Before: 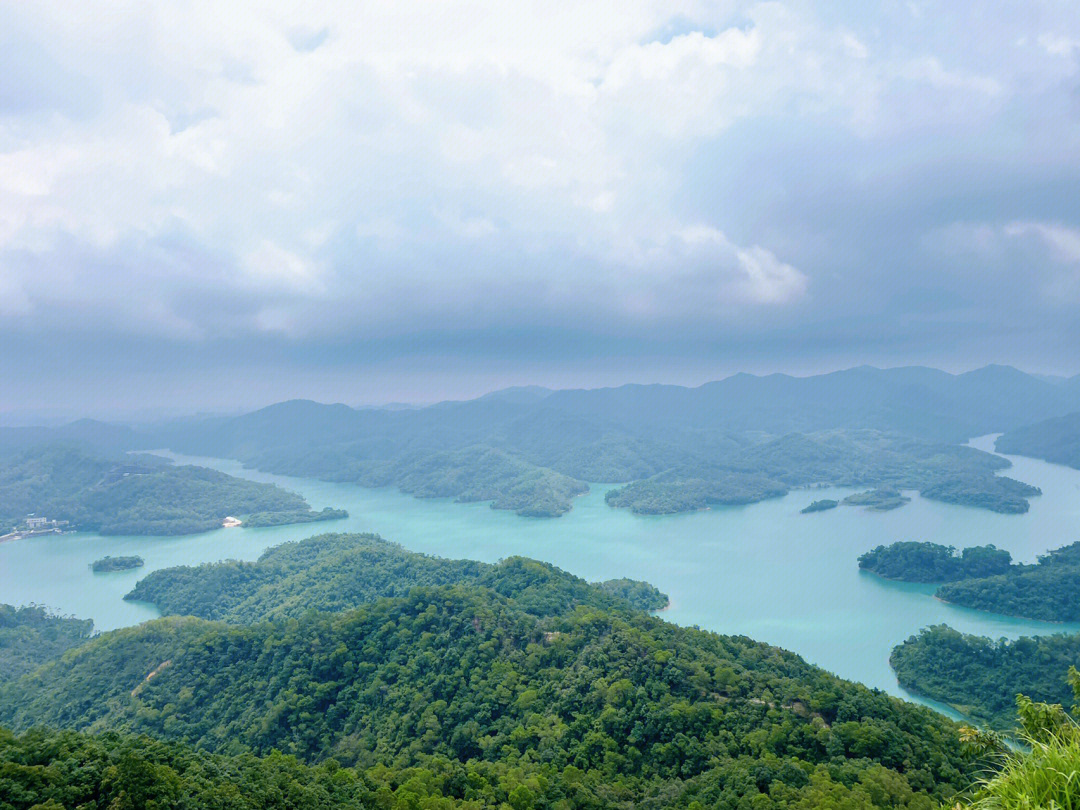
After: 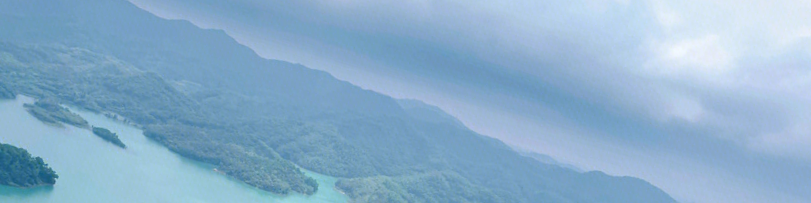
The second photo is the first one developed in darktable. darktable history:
local contrast: mode bilateral grid, contrast 20, coarseness 50, detail 130%, midtone range 0.2
tone equalizer: -8 EV -1.84 EV, -7 EV -1.16 EV, -6 EV -1.62 EV, smoothing diameter 25%, edges refinement/feathering 10, preserve details guided filter
crop and rotate: angle 16.12°, top 30.835%, bottom 35.653%
